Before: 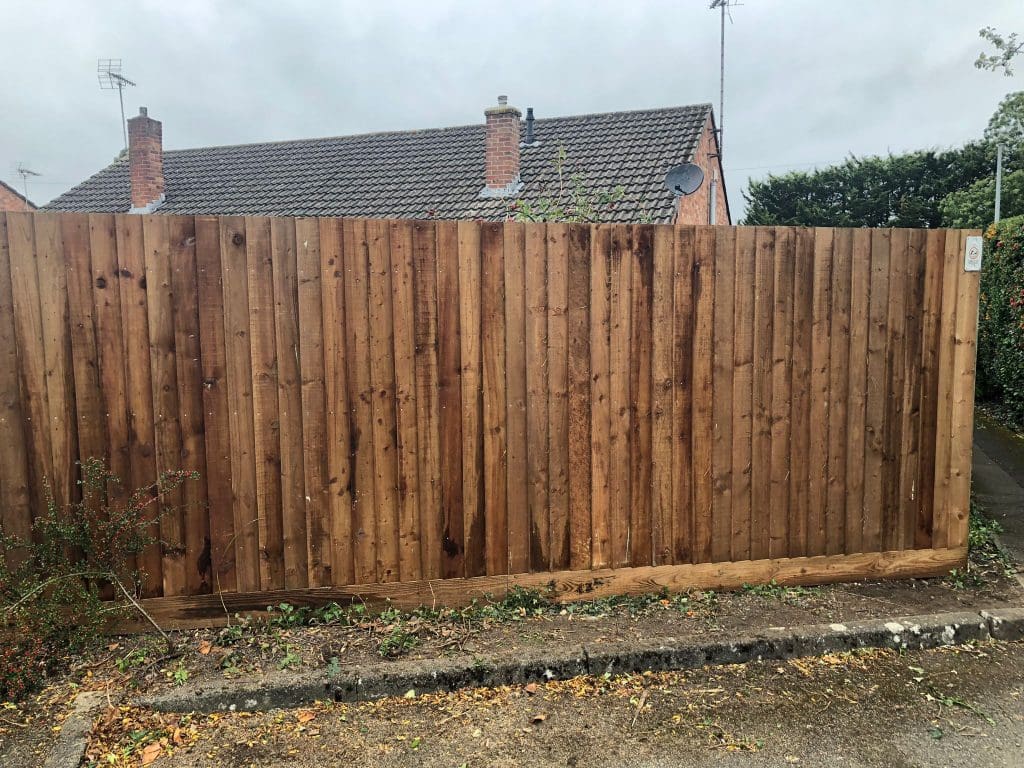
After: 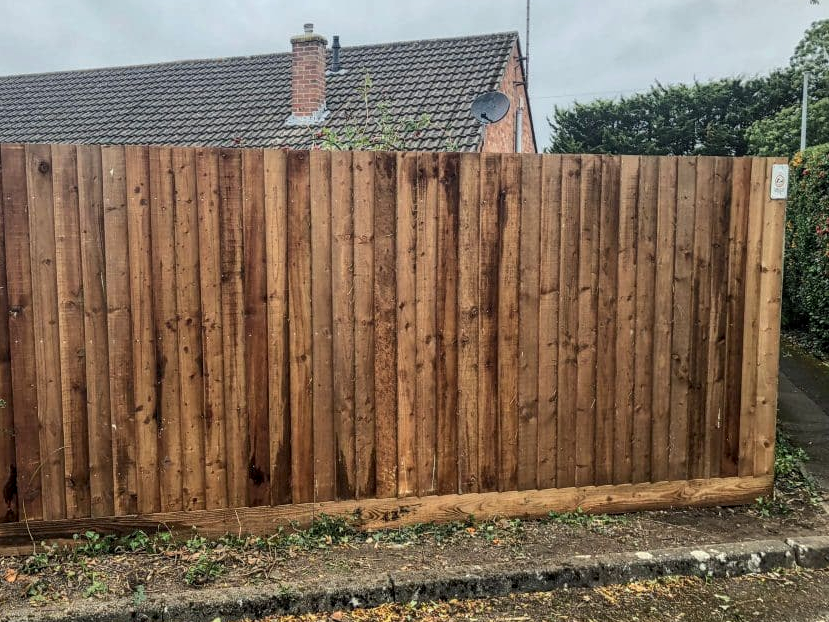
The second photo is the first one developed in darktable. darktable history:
local contrast: highlights 2%, shadows 7%, detail 133%
crop: left 18.991%, top 9.378%, right 0.001%, bottom 9.593%
